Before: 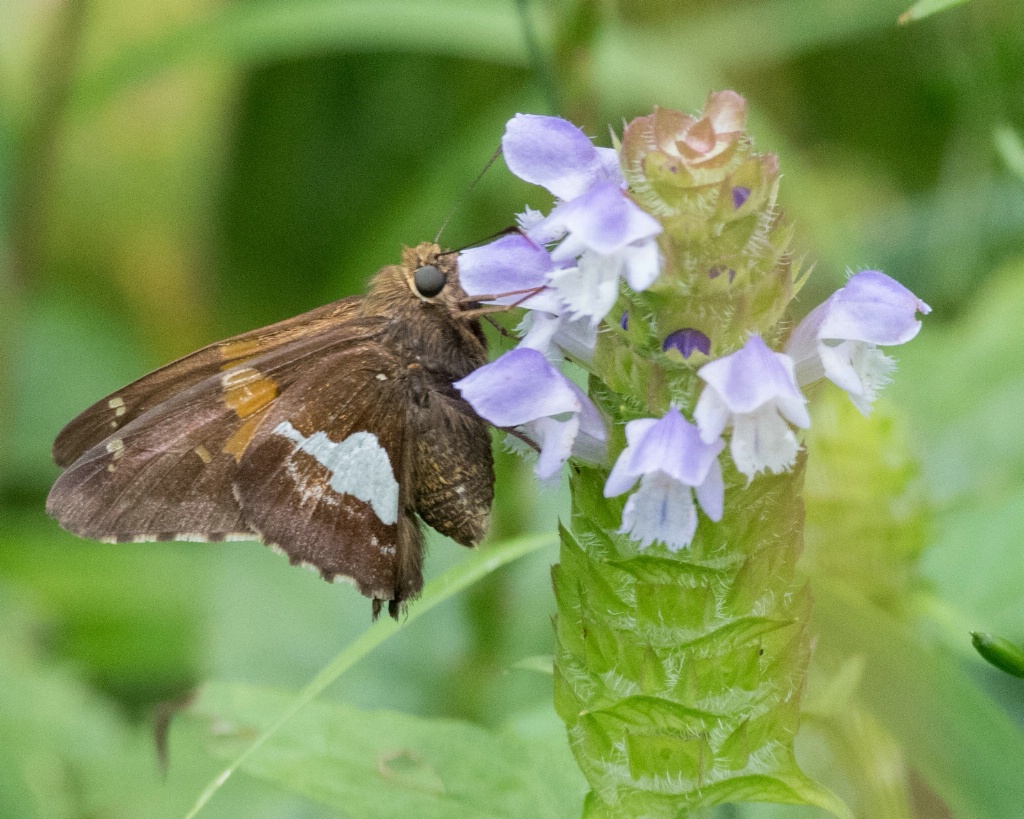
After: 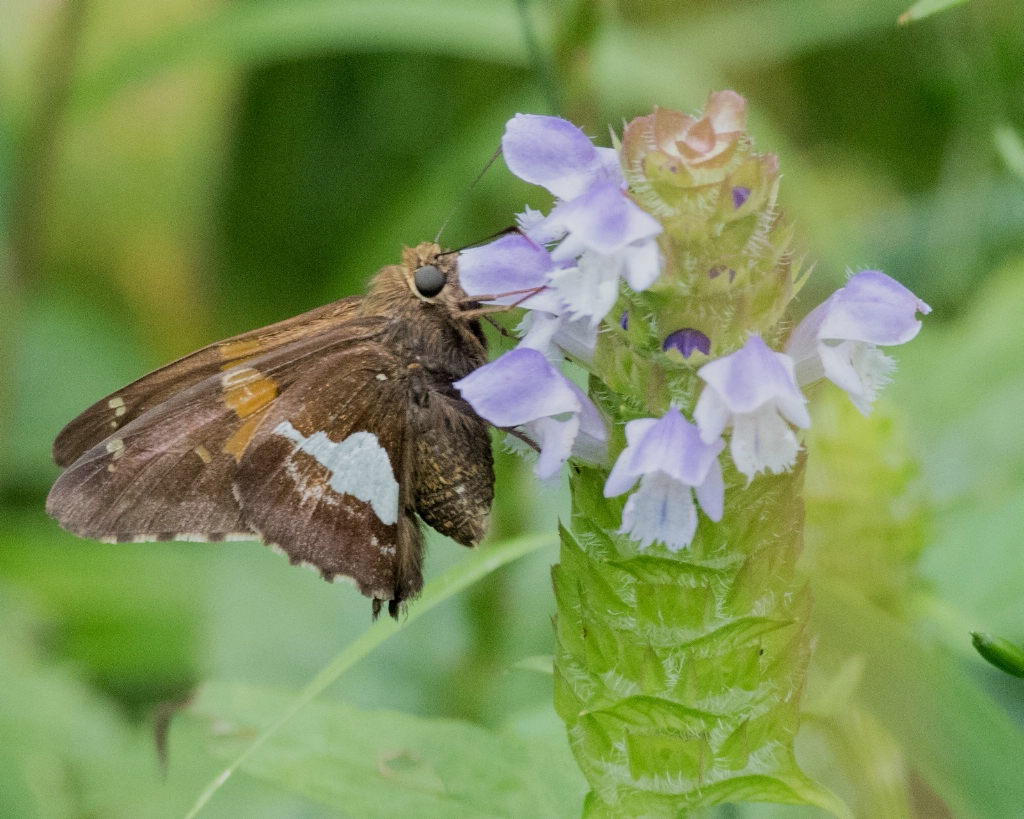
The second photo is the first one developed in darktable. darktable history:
tone equalizer: edges refinement/feathering 500, mask exposure compensation -1.57 EV, preserve details no
filmic rgb: black relative exposure -8.17 EV, white relative exposure 3.77 EV, hardness 4.44
